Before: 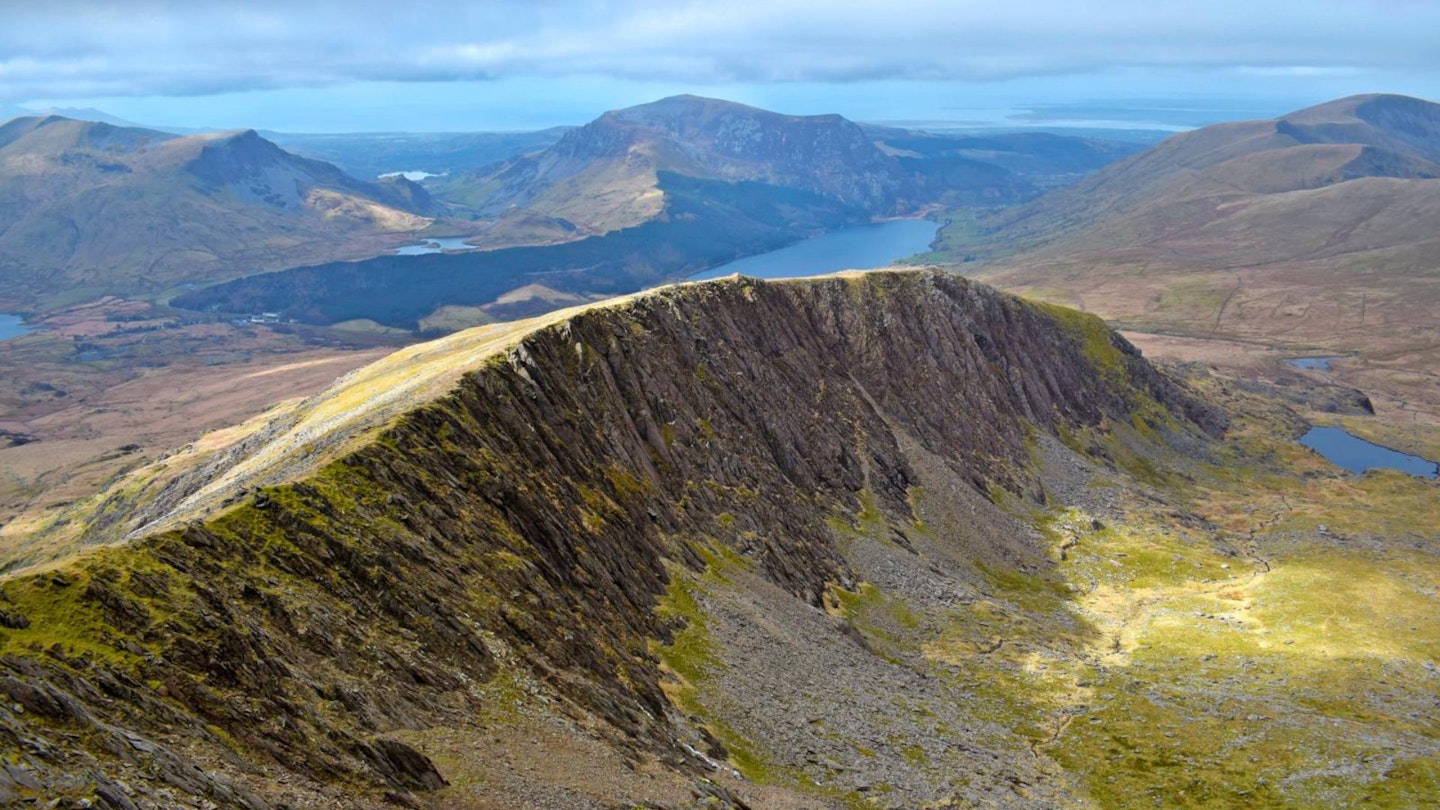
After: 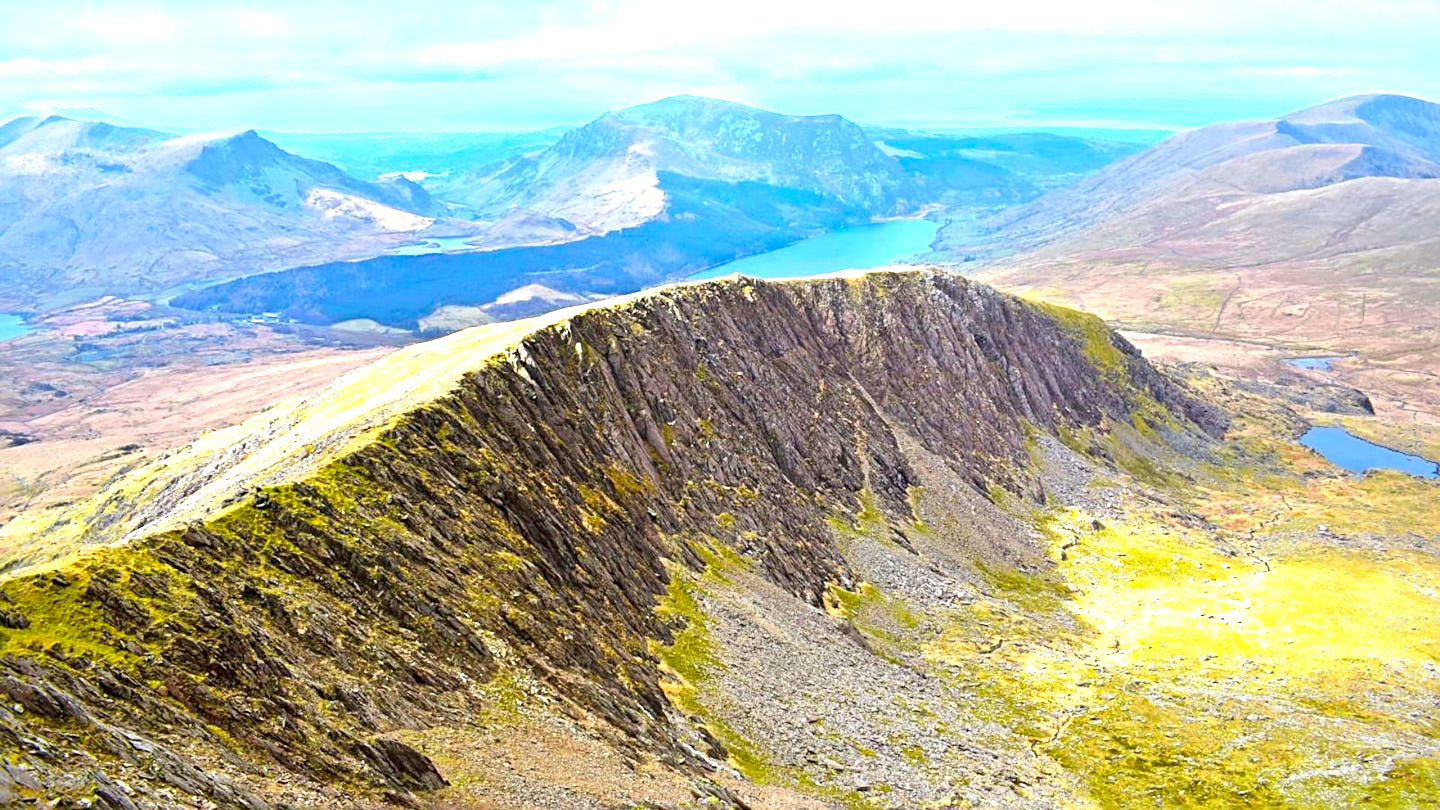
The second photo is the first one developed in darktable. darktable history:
sharpen: on, module defaults
contrast brightness saturation: contrast 0.08, saturation 0.2
exposure: black level correction 0, exposure 1.45 EV, compensate exposure bias true, compensate highlight preservation false
